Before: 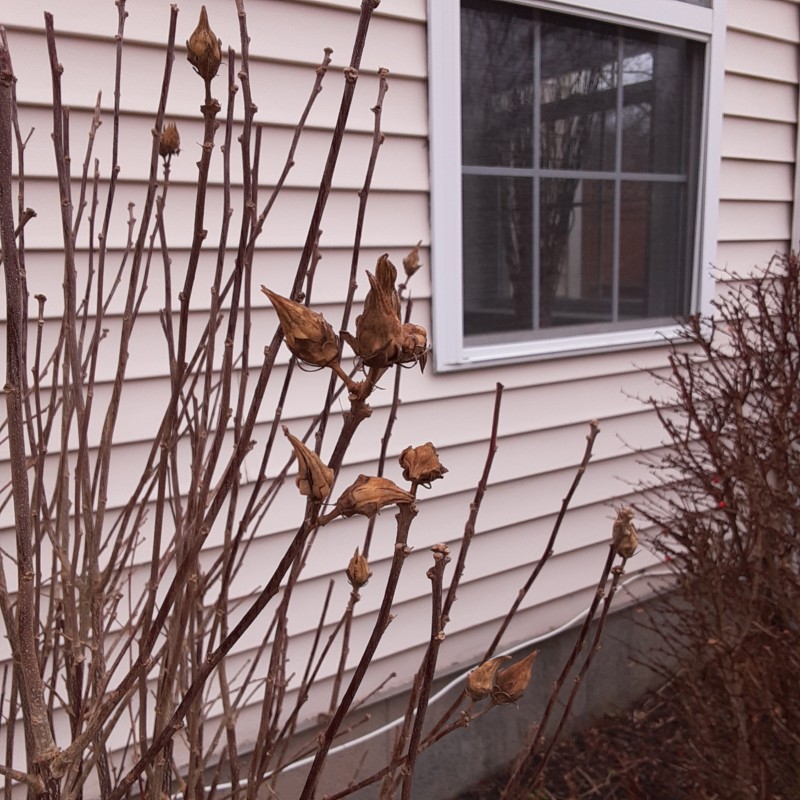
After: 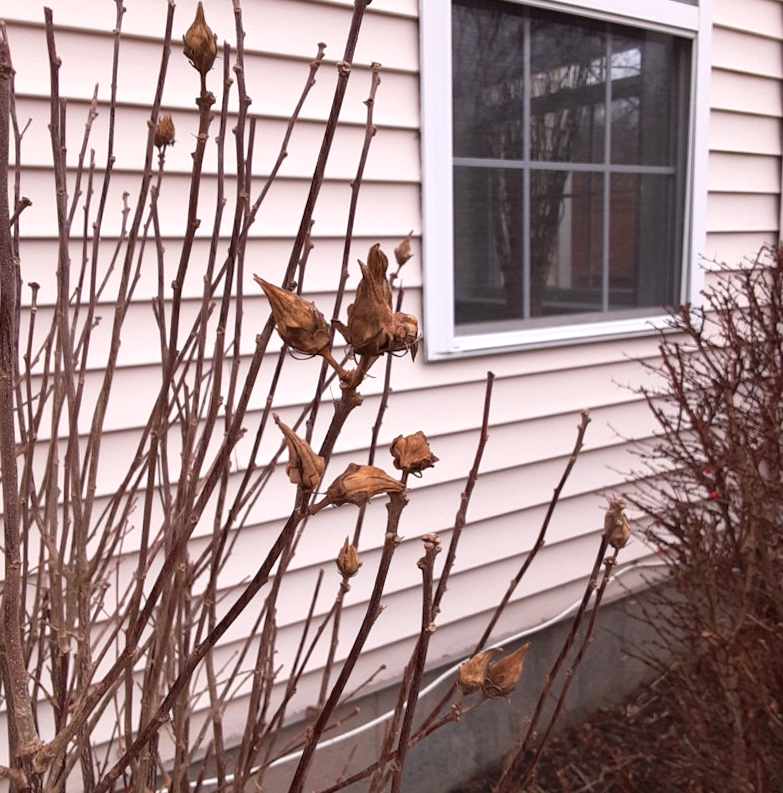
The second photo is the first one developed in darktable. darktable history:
exposure: black level correction 0.001, exposure 0.5 EV, compensate exposure bias true, compensate highlight preservation false
rotate and perspective: rotation 0.226°, lens shift (vertical) -0.042, crop left 0.023, crop right 0.982, crop top 0.006, crop bottom 0.994
